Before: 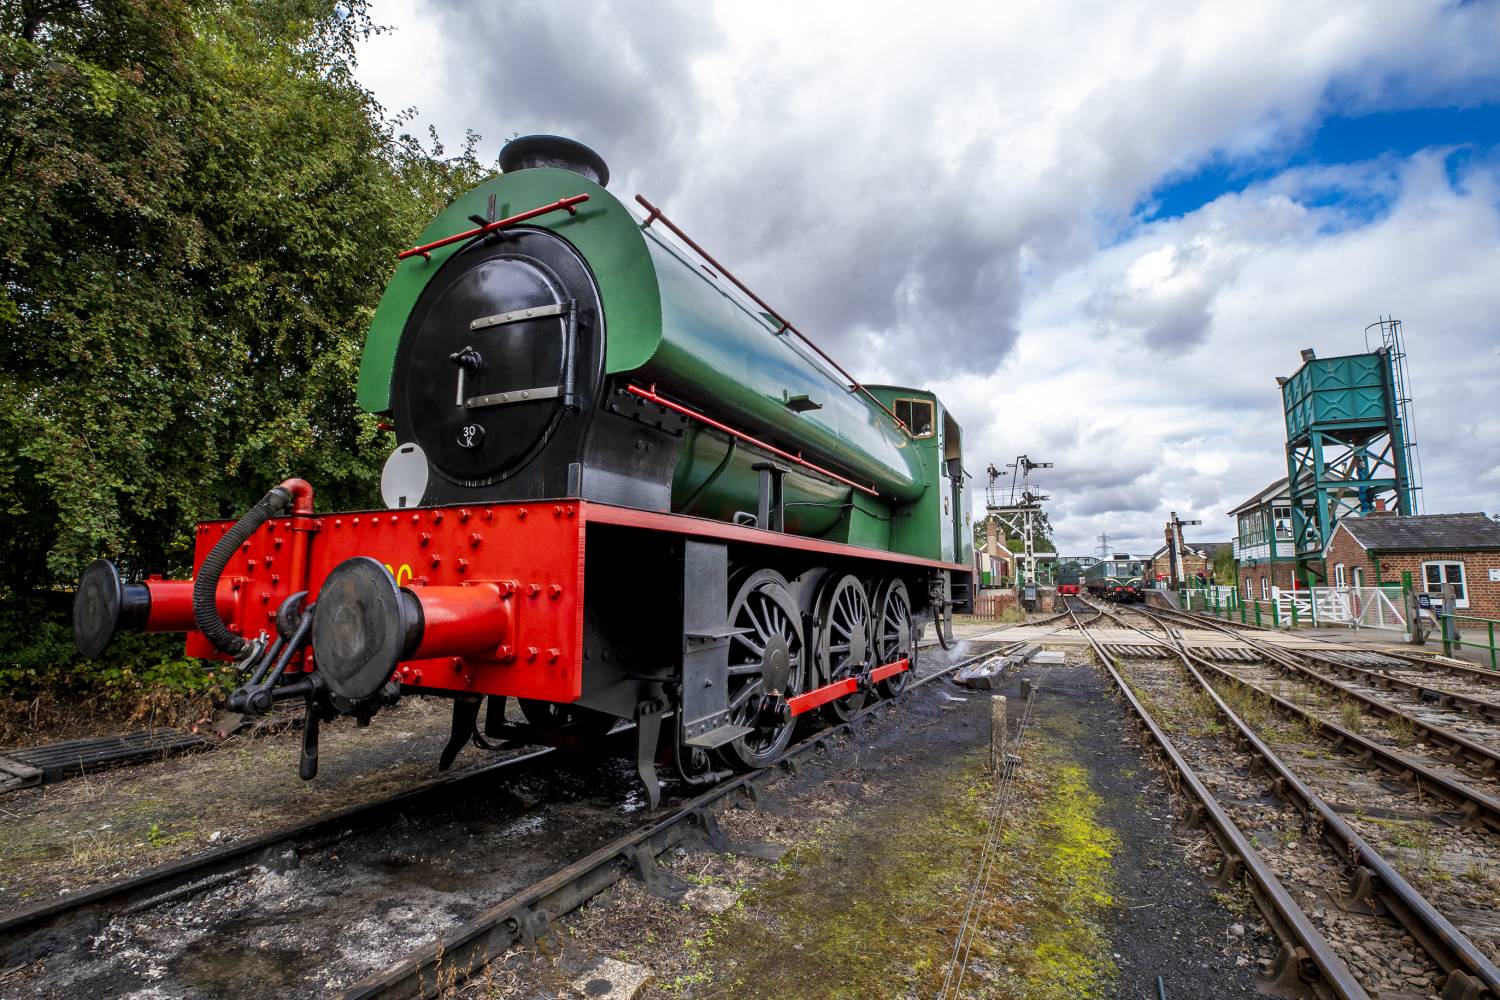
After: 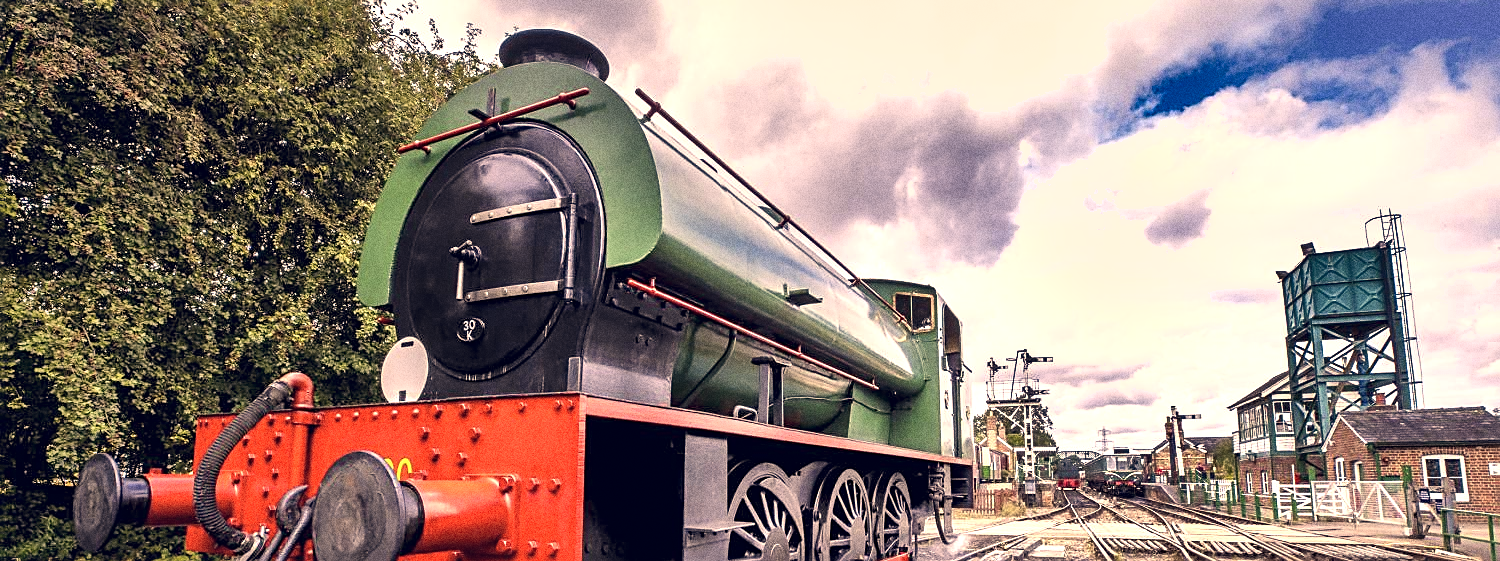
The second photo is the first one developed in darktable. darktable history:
sharpen: on, module defaults
crop and rotate: top 10.605%, bottom 33.274%
grain: coarseness 0.09 ISO, strength 40%
exposure: exposure 1.061 EV, compensate highlight preservation false
graduated density: on, module defaults
color correction: highlights a* 19.59, highlights b* 27.49, shadows a* 3.46, shadows b* -17.28, saturation 0.73
shadows and highlights: soften with gaussian
